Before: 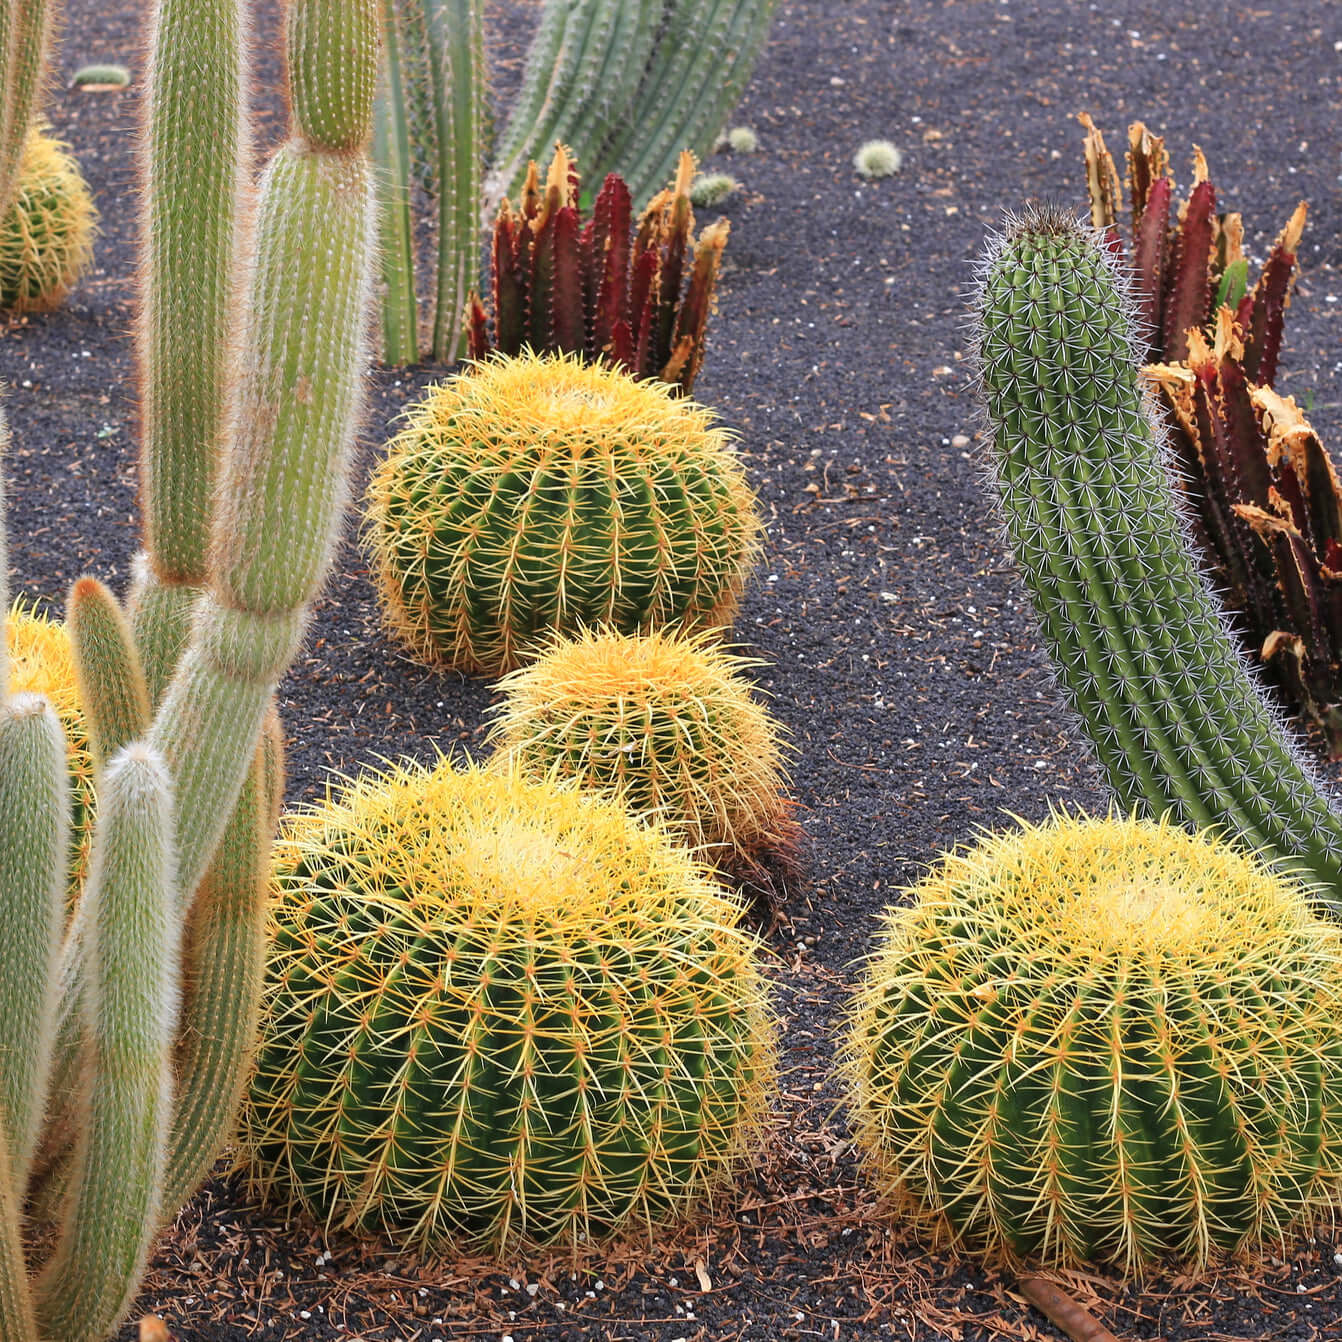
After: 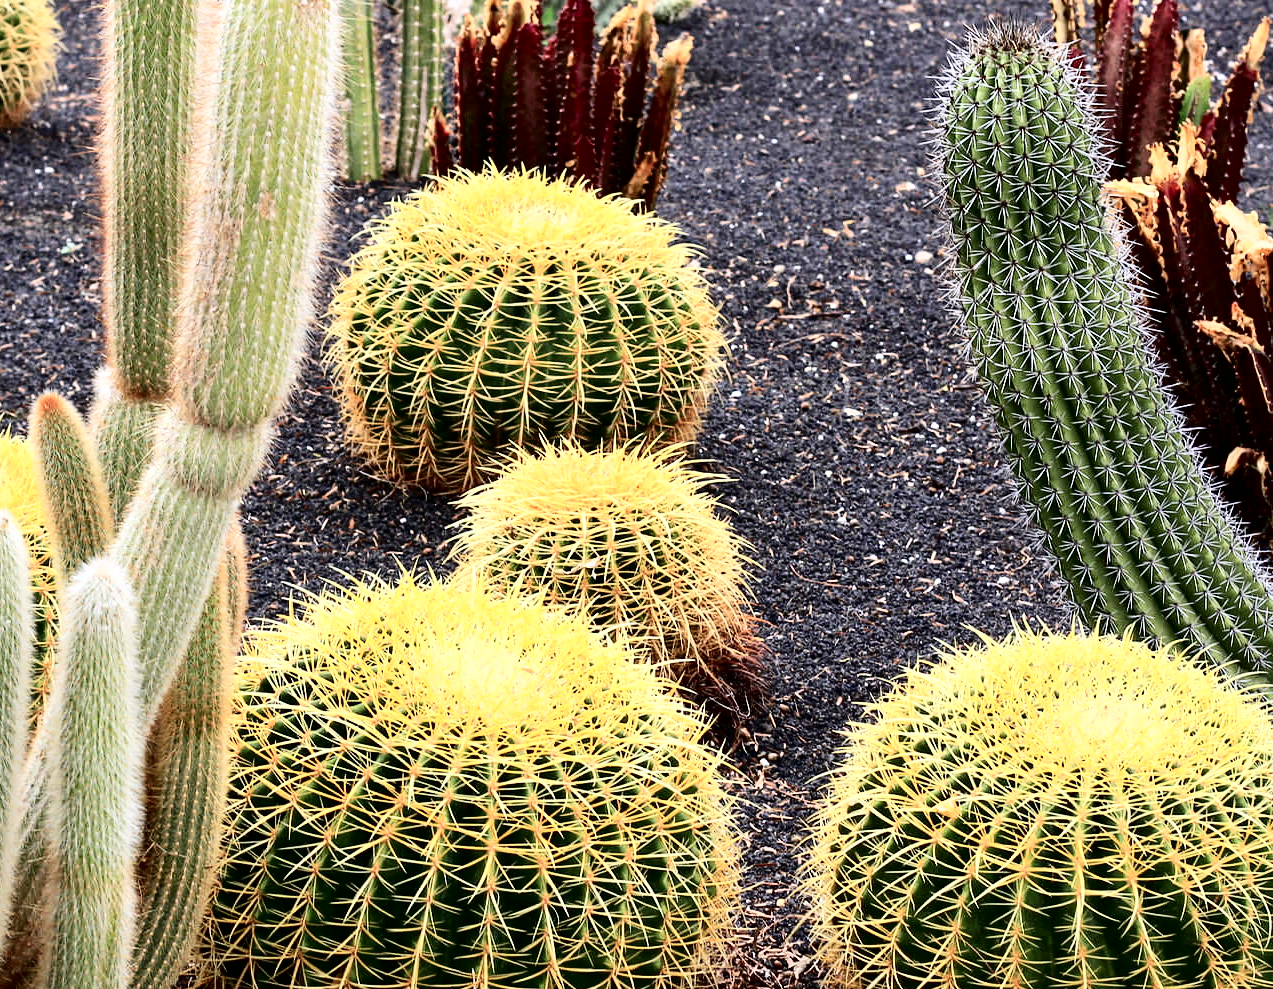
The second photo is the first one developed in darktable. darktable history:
tone curve: curves: ch0 [(0, 0) (0.003, 0.002) (0.011, 0.002) (0.025, 0.002) (0.044, 0.002) (0.069, 0.002) (0.1, 0.003) (0.136, 0.008) (0.177, 0.03) (0.224, 0.058) (0.277, 0.139) (0.335, 0.233) (0.399, 0.363) (0.468, 0.506) (0.543, 0.649) (0.623, 0.781) (0.709, 0.88) (0.801, 0.956) (0.898, 0.994) (1, 1)], color space Lab, independent channels, preserve colors none
crop and rotate: left 2.769%, top 13.714%, right 2.3%, bottom 12.574%
